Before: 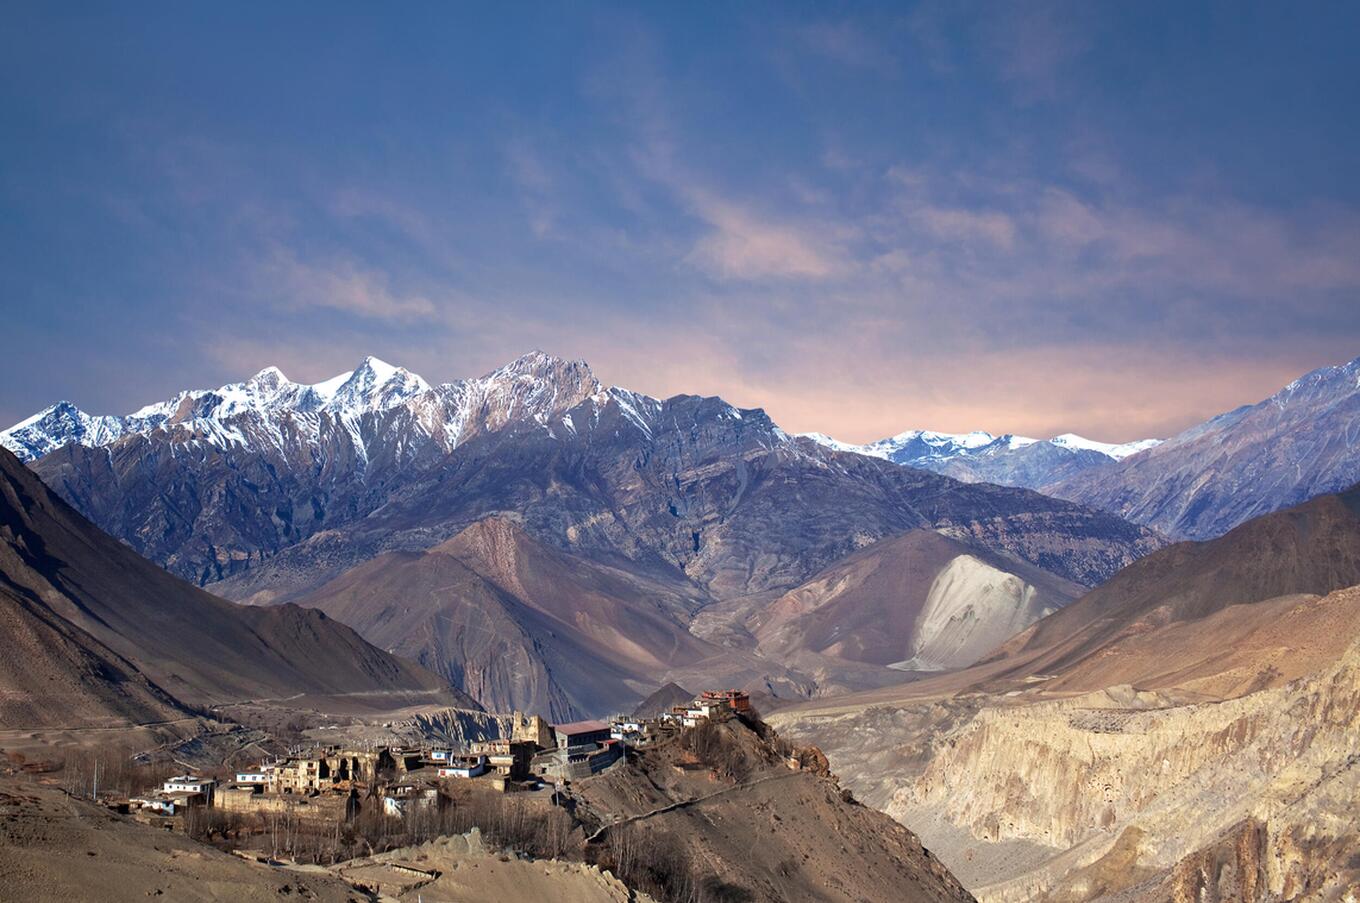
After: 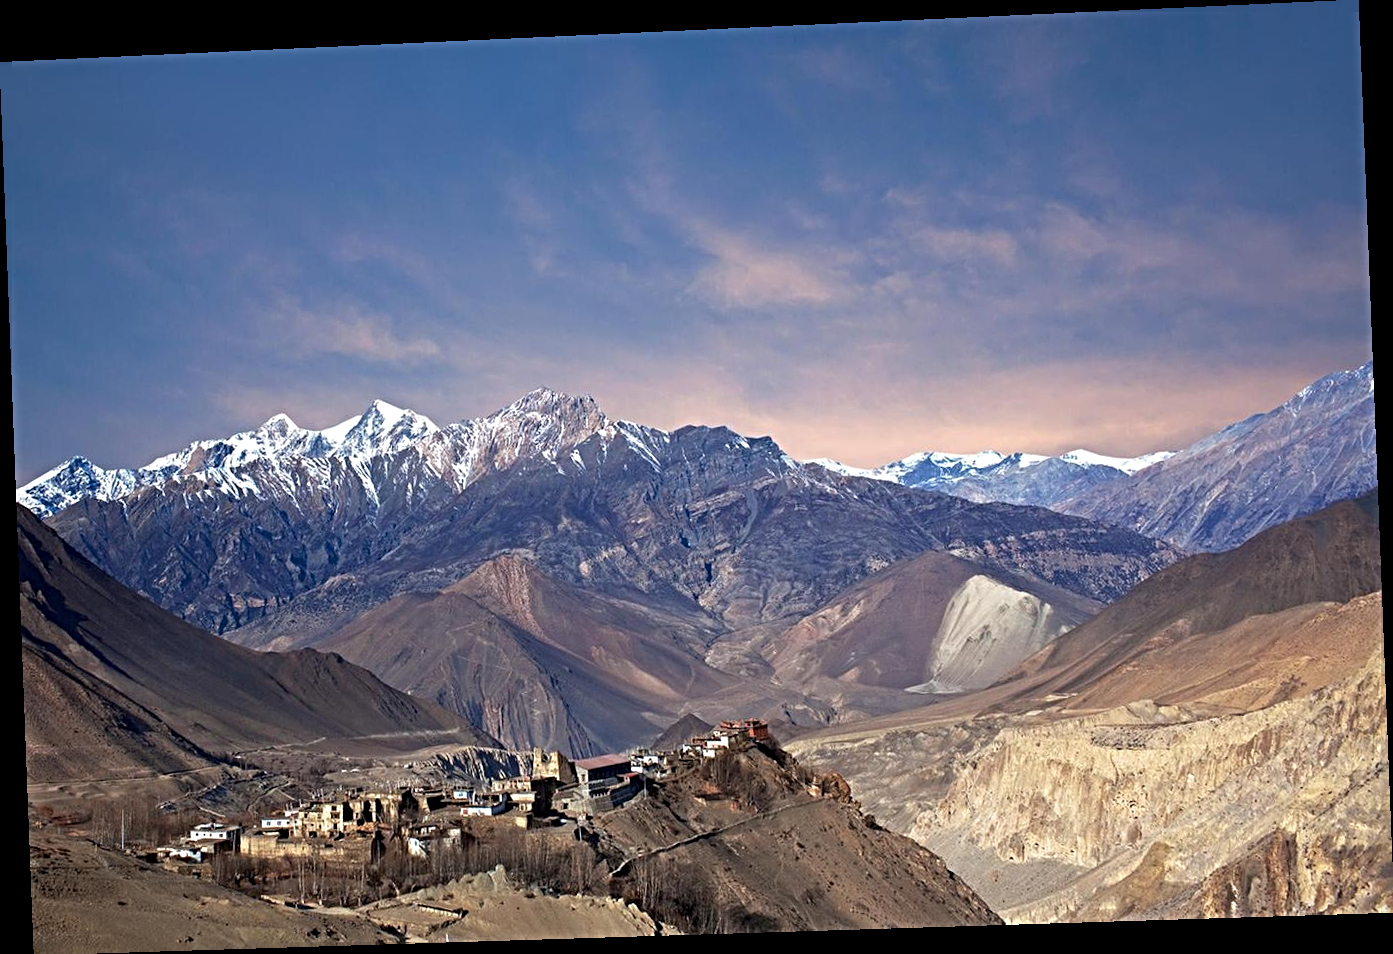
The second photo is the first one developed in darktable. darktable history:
rotate and perspective: rotation -2.22°, lens shift (horizontal) -0.022, automatic cropping off
sharpen: radius 4.883
